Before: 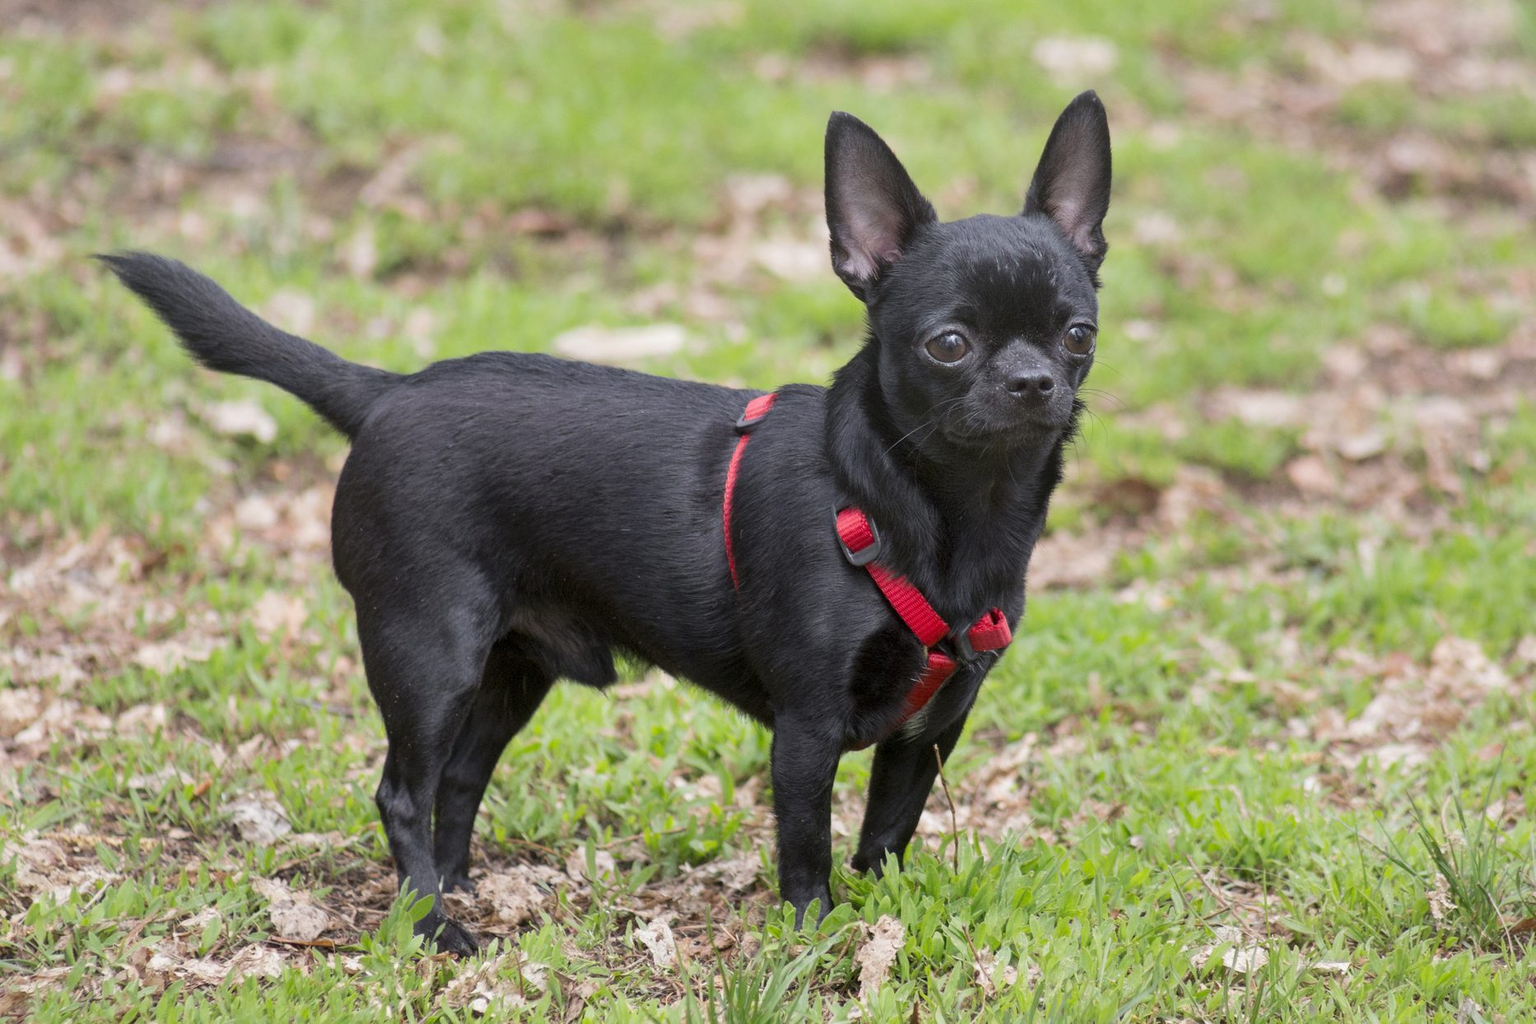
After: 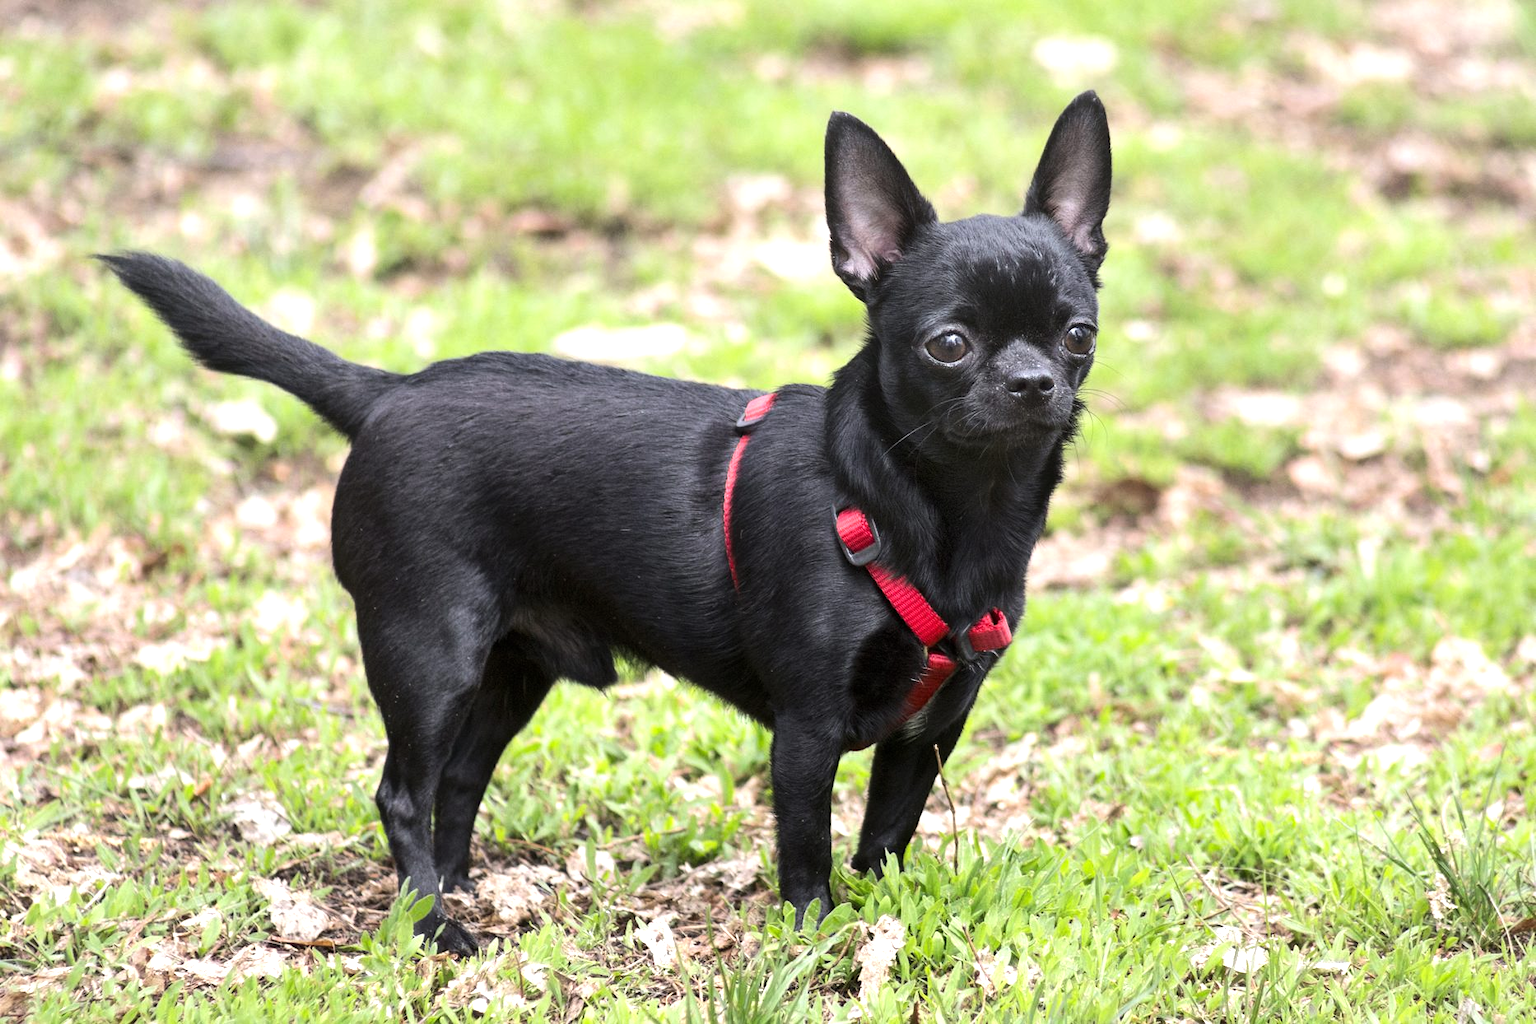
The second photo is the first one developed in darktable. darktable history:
tone equalizer: -8 EV -0.75 EV, -7 EV -0.7 EV, -6 EV -0.6 EV, -5 EV -0.4 EV, -3 EV 0.4 EV, -2 EV 0.6 EV, -1 EV 0.7 EV, +0 EV 0.75 EV, edges refinement/feathering 500, mask exposure compensation -1.57 EV, preserve details no
exposure: exposure 0.2 EV, compensate highlight preservation false
